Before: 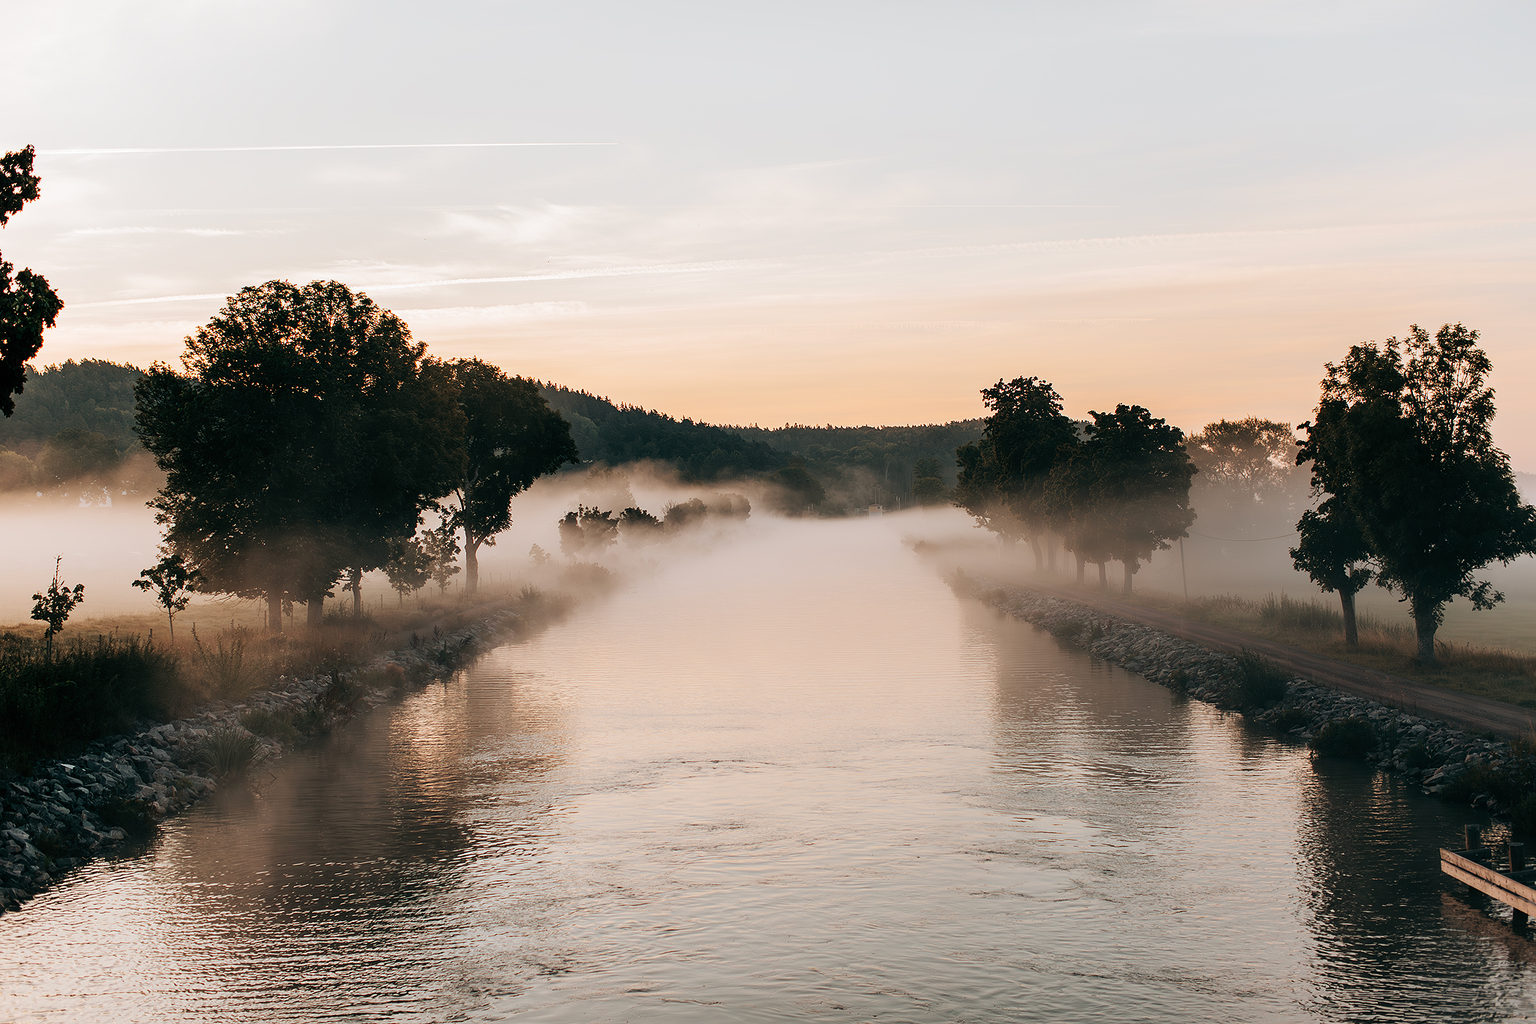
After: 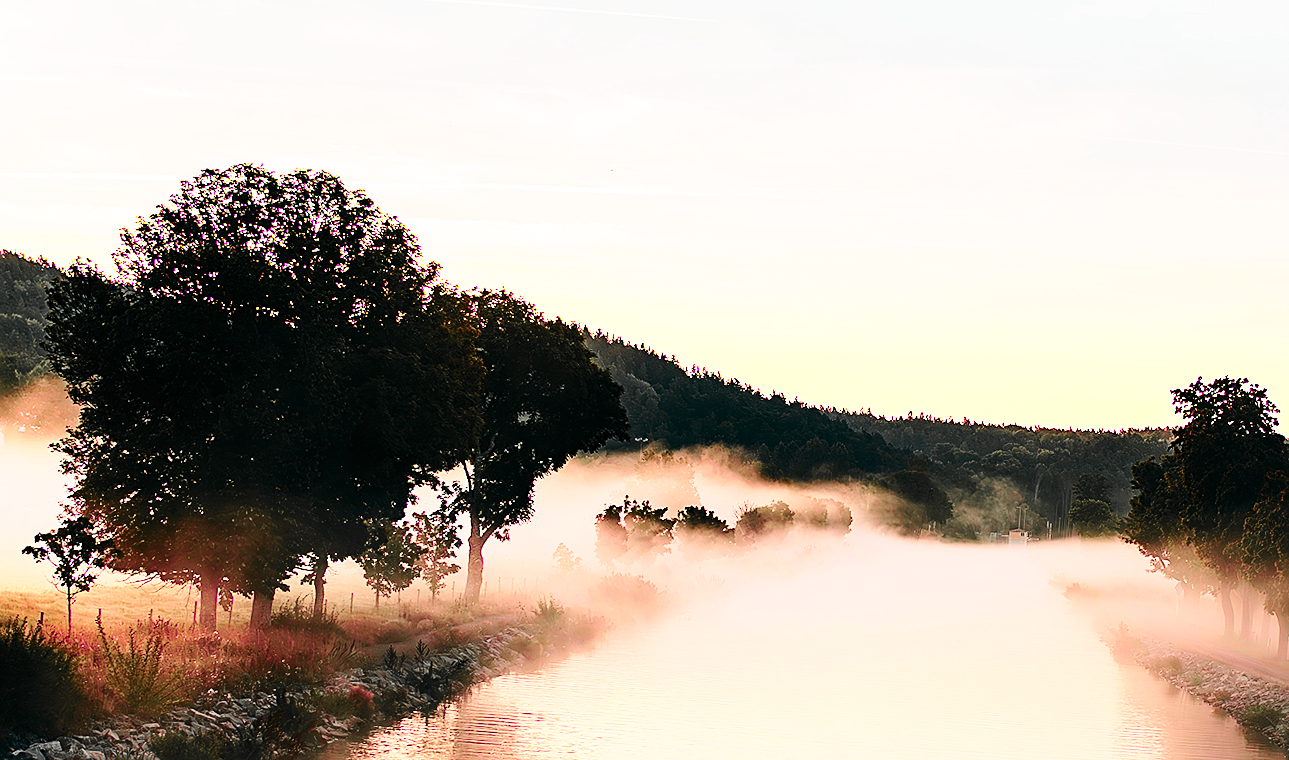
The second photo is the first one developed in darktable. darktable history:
crop and rotate: angle -4.9°, left 1.985%, top 6.619%, right 27.199%, bottom 30.687%
contrast brightness saturation: contrast 0.218
levels: white 99.91%, levels [0, 0.499, 1]
base curve: curves: ch0 [(0, 0) (0.028, 0.03) (0.121, 0.232) (0.46, 0.748) (0.859, 0.968) (1, 1)], preserve colors none
sharpen: amount 0.594
color zones: curves: ch0 [(0, 0.533) (0.126, 0.533) (0.234, 0.533) (0.368, 0.357) (0.5, 0.5) (0.625, 0.5) (0.74, 0.637) (0.875, 0.5)]; ch1 [(0.004, 0.708) (0.129, 0.662) (0.25, 0.5) (0.375, 0.331) (0.496, 0.396) (0.625, 0.649) (0.739, 0.26) (0.875, 0.5) (1, 0.478)]; ch2 [(0, 0.409) (0.132, 0.403) (0.236, 0.558) (0.379, 0.448) (0.5, 0.5) (0.625, 0.5) (0.691, 0.39) (0.875, 0.5)], mix 101.37%
haze removal: compatibility mode true, adaptive false
